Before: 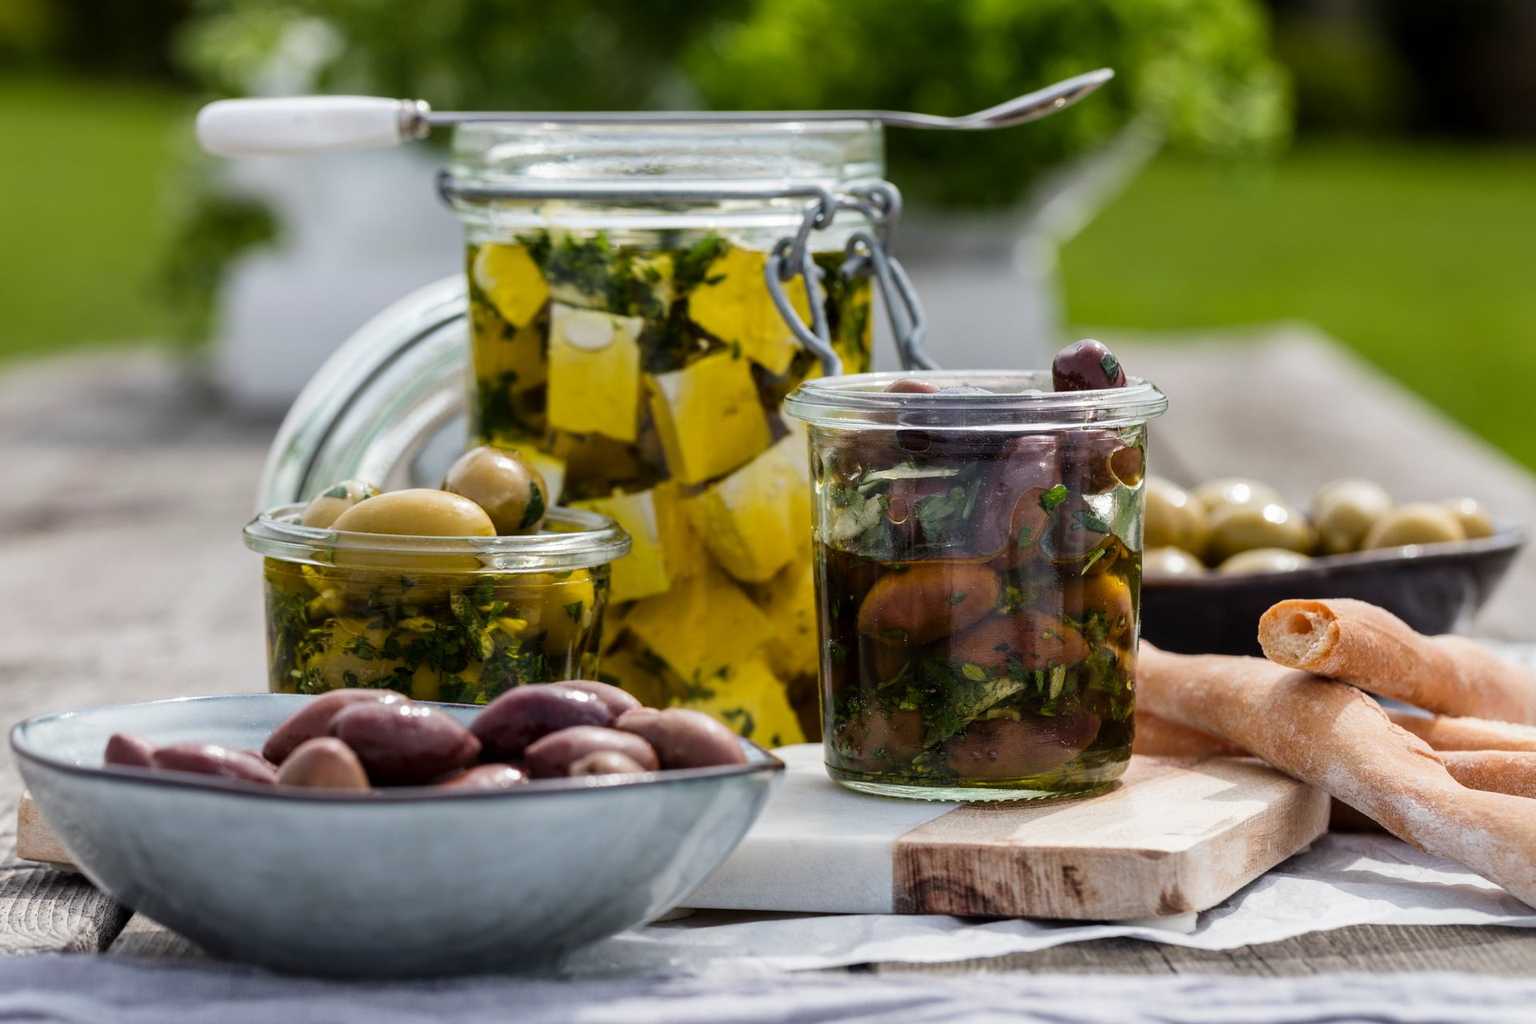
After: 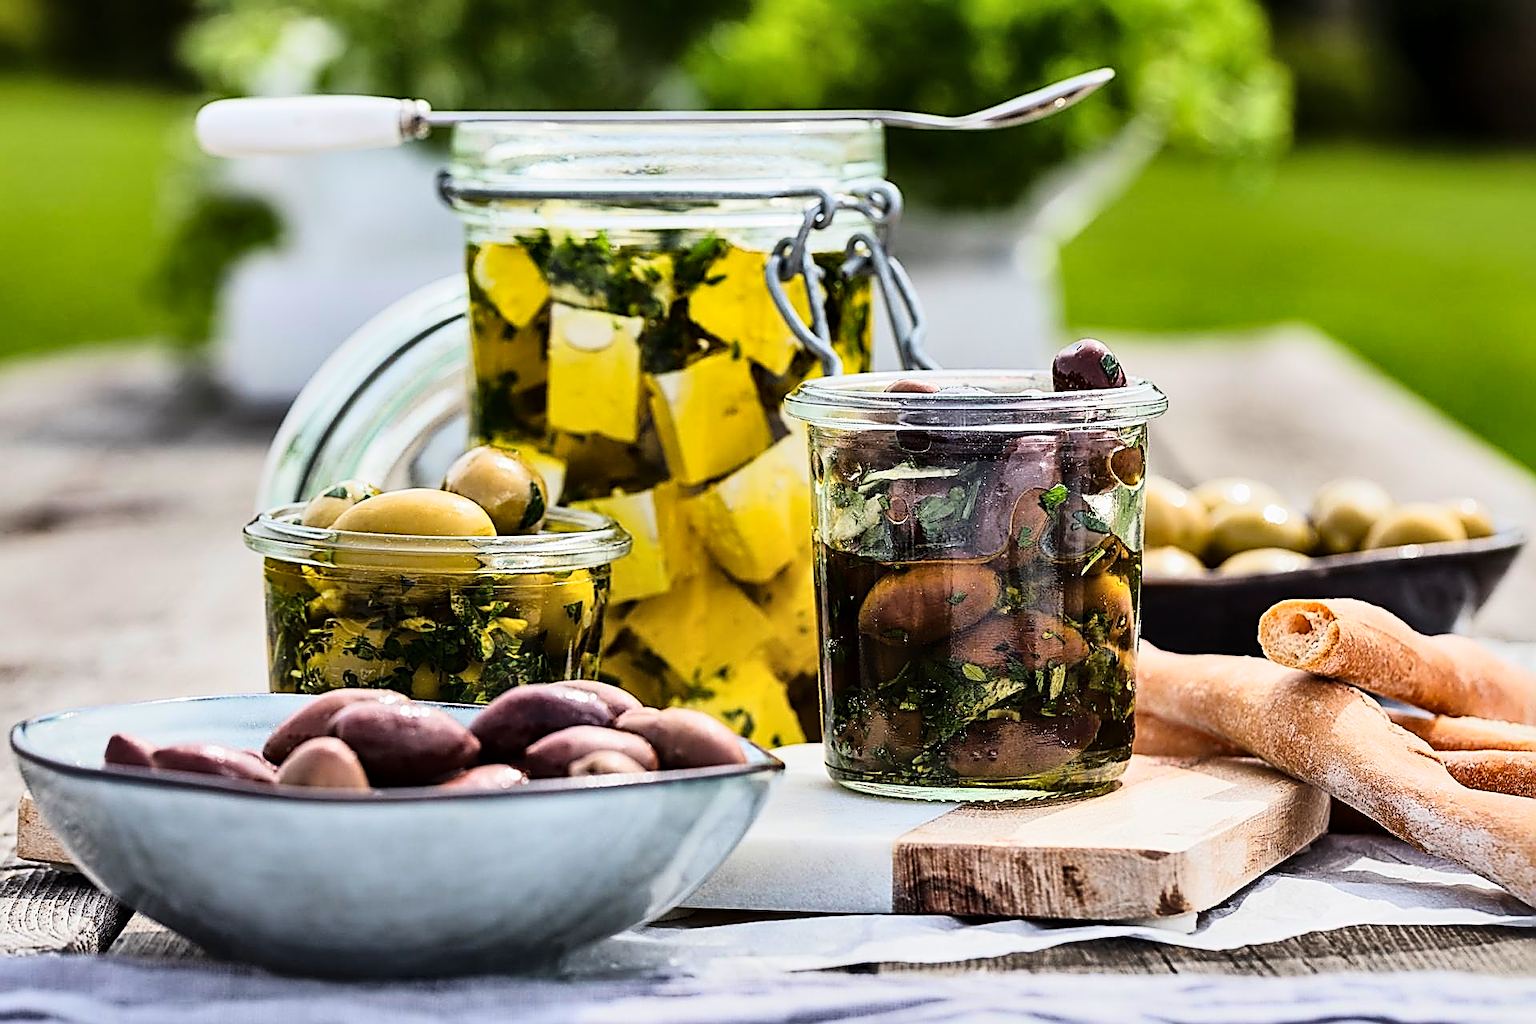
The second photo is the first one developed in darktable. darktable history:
shadows and highlights: white point adjustment -3.73, highlights -63.39, soften with gaussian
tone equalizer: -8 EV -0.408 EV, -7 EV -0.37 EV, -6 EV -0.346 EV, -5 EV -0.26 EV, -3 EV 0.249 EV, -2 EV 0.343 EV, -1 EV 0.41 EV, +0 EV 0.427 EV
color zones: curves: ch1 [(0, 0.469) (0.01, 0.469) (0.12, 0.446) (0.248, 0.469) (0.5, 0.5) (0.748, 0.5) (0.99, 0.469) (1, 0.469)]
base curve: curves: ch0 [(0, 0) (0.028, 0.03) (0.121, 0.232) (0.46, 0.748) (0.859, 0.968) (1, 1)]
sharpen: amount 1.872
